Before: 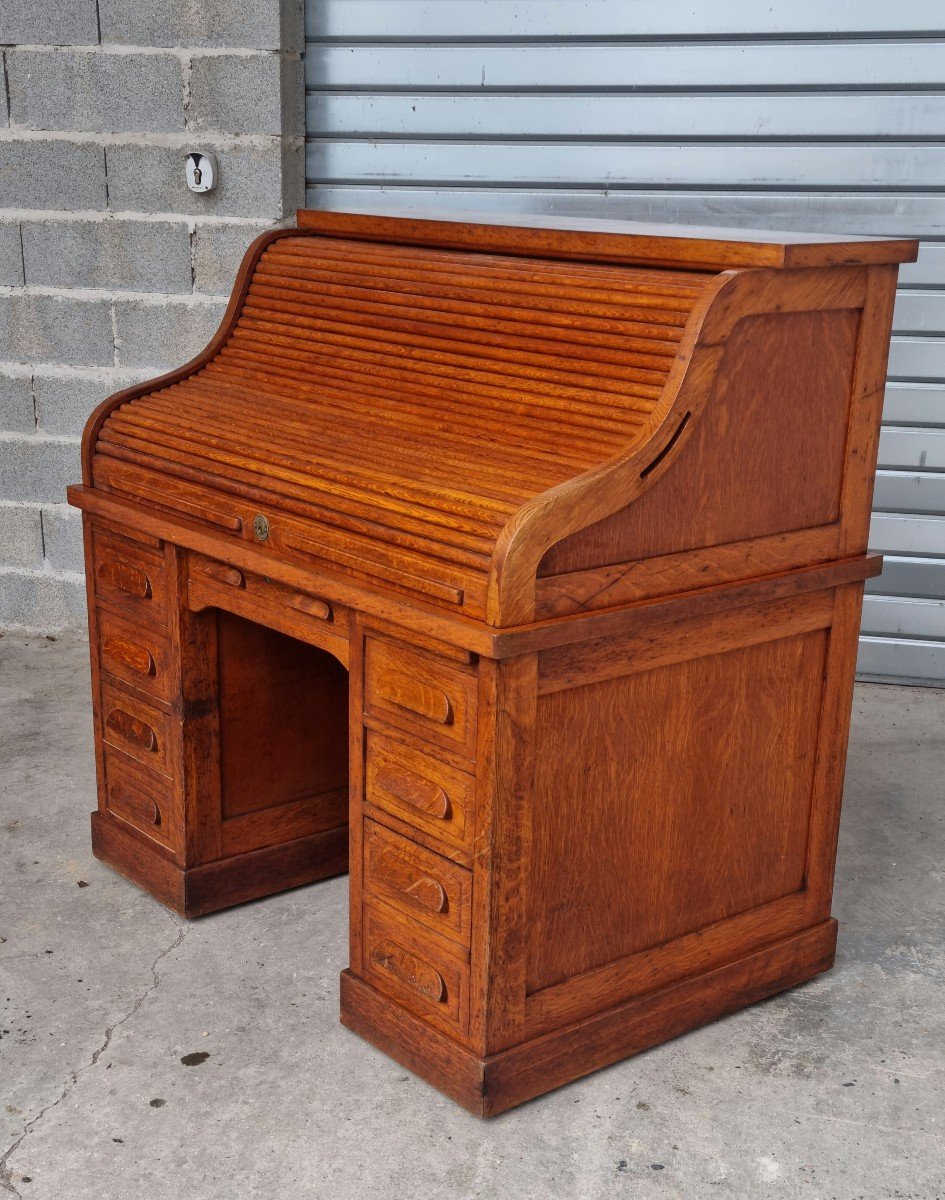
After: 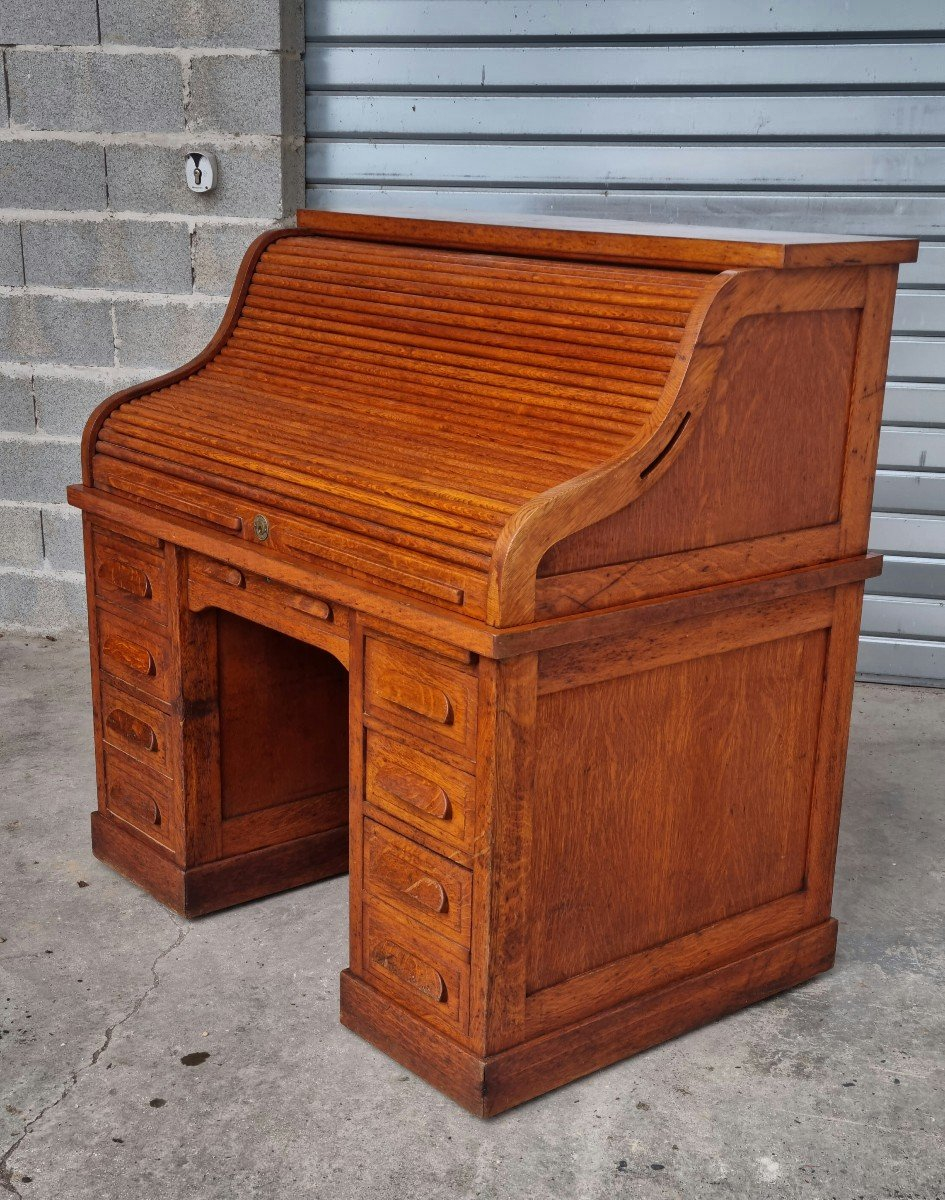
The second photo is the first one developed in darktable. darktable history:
shadows and highlights: shadows 20.91, highlights -82.4, soften with gaussian
